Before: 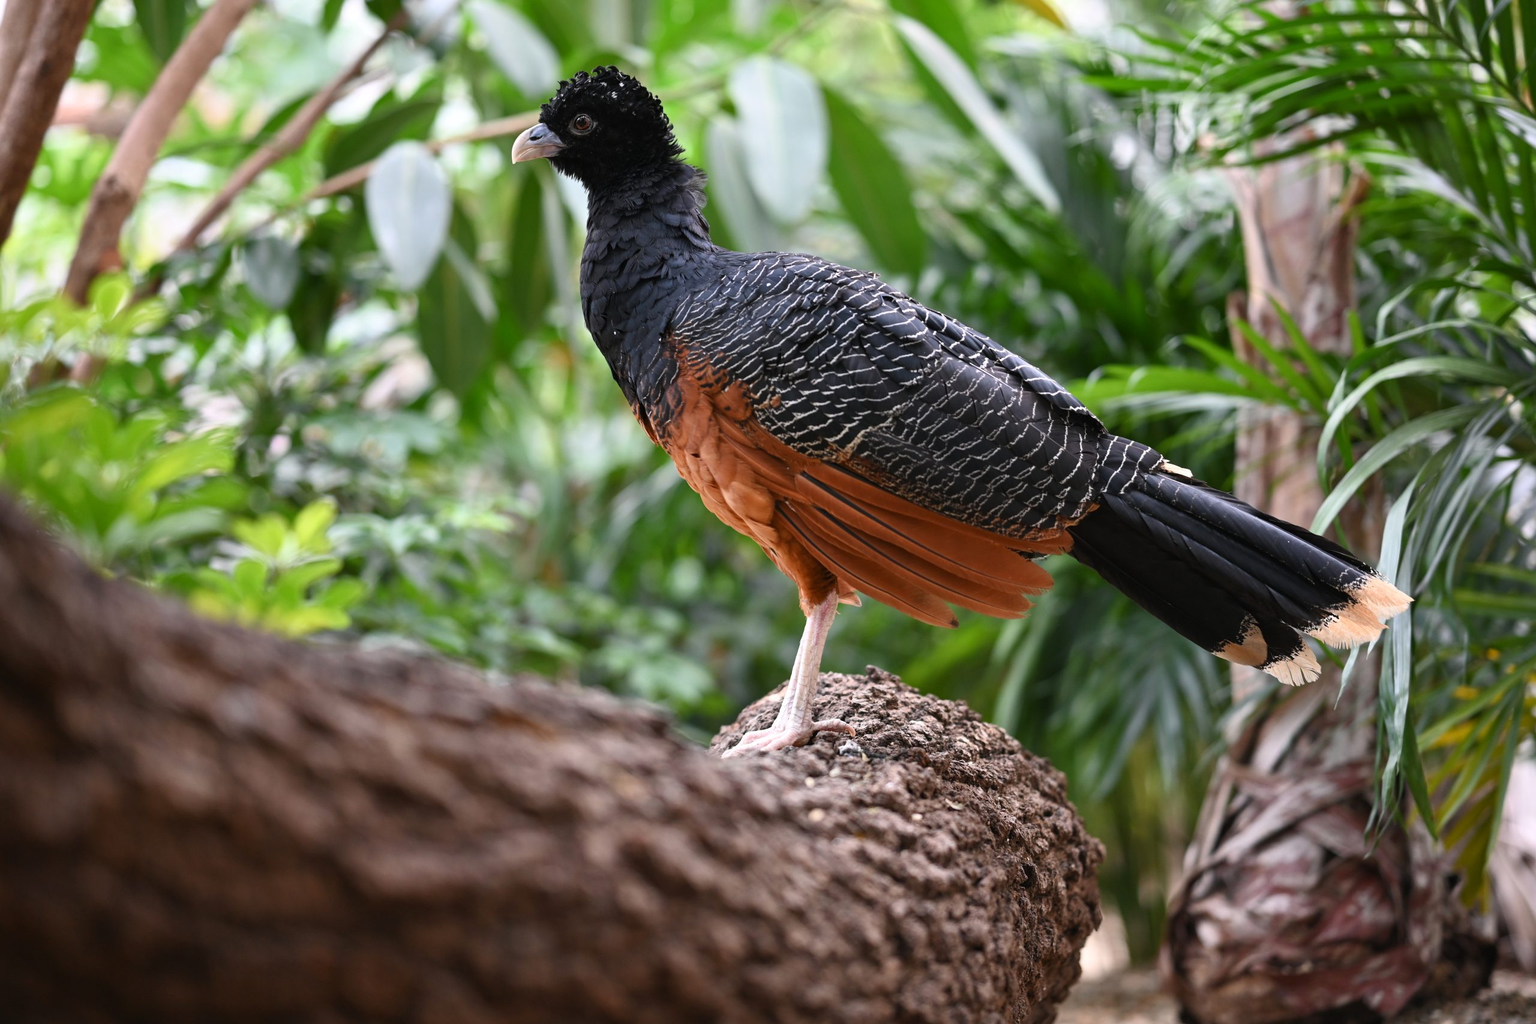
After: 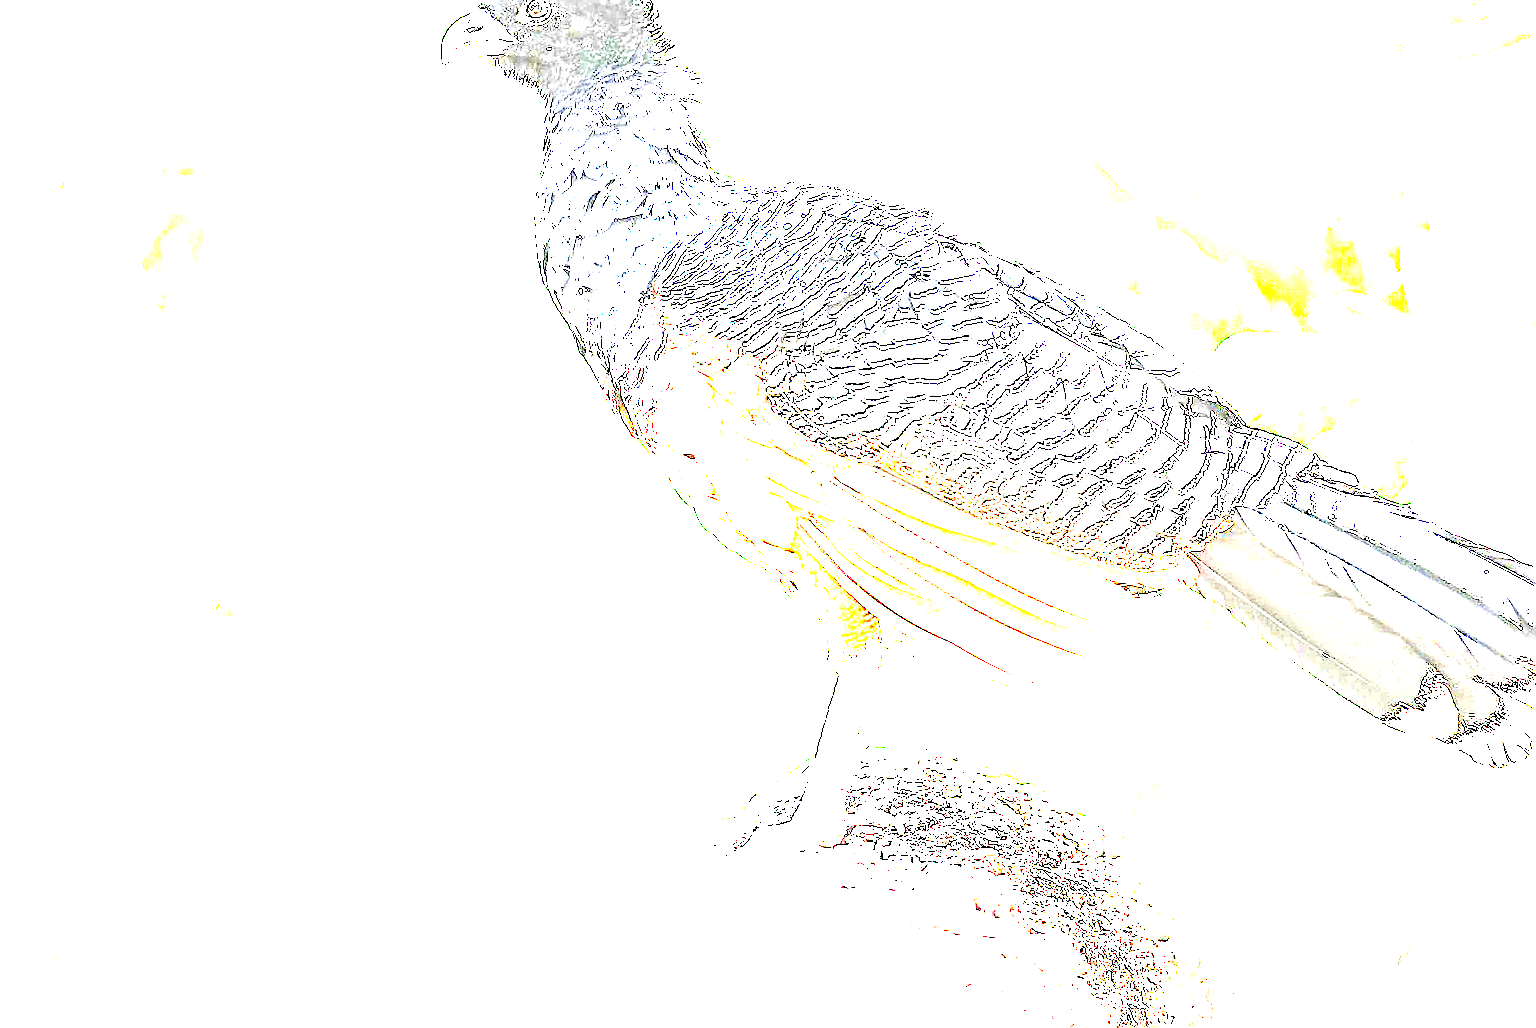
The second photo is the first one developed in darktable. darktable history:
crop and rotate: left 11.938%, top 11.368%, right 13.671%, bottom 13.915%
base curve: preserve colors none
exposure: exposure 7.965 EV, compensate highlight preservation false
contrast brightness saturation: contrast 0.134, brightness -0.244, saturation 0.135
sharpen: radius 1.405, amount 1.243, threshold 0.681
